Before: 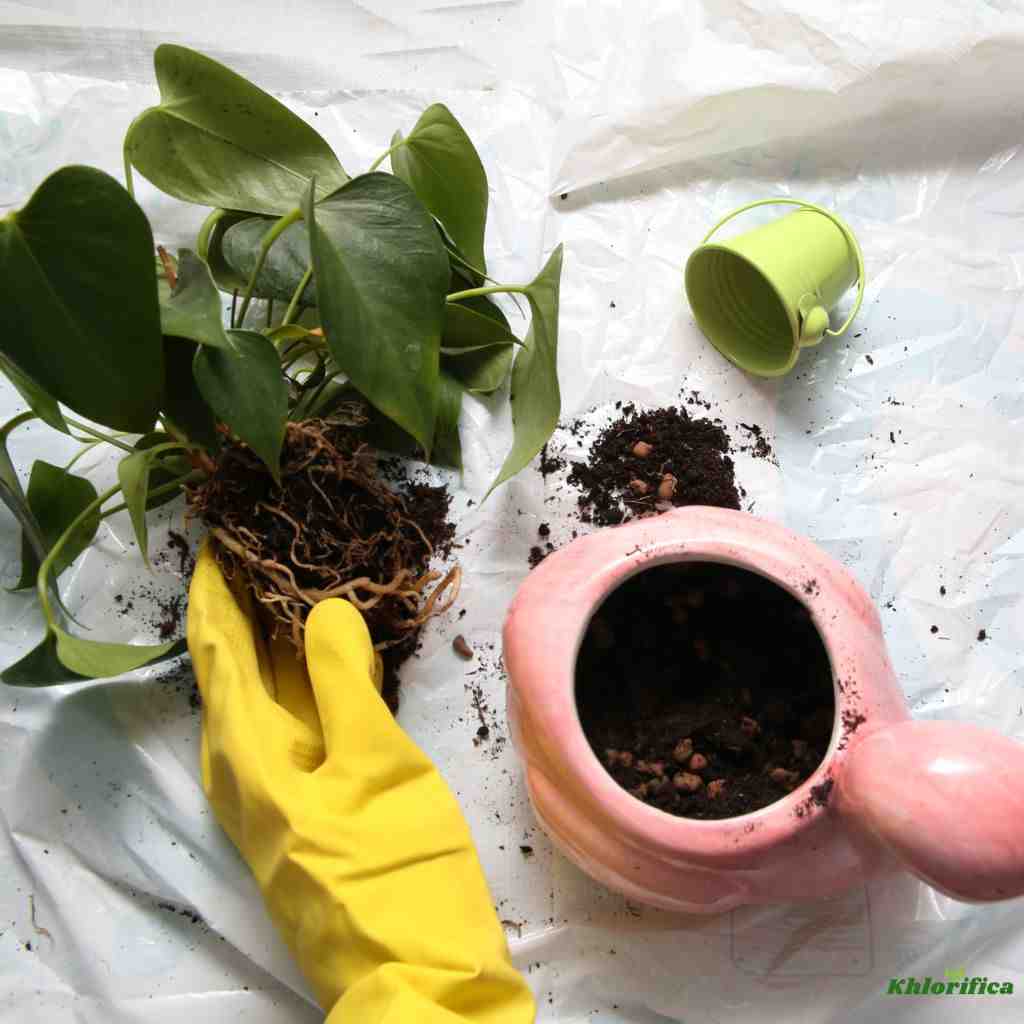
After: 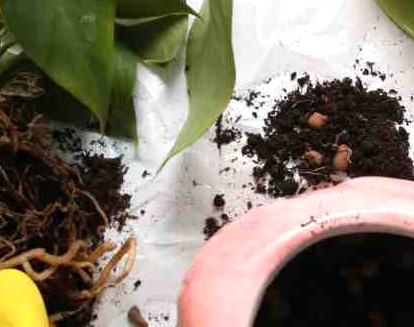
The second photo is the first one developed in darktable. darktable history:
exposure: exposure 0.127 EV, compensate highlight preservation false
tone equalizer: on, module defaults
crop: left 31.751%, top 32.172%, right 27.8%, bottom 35.83%
